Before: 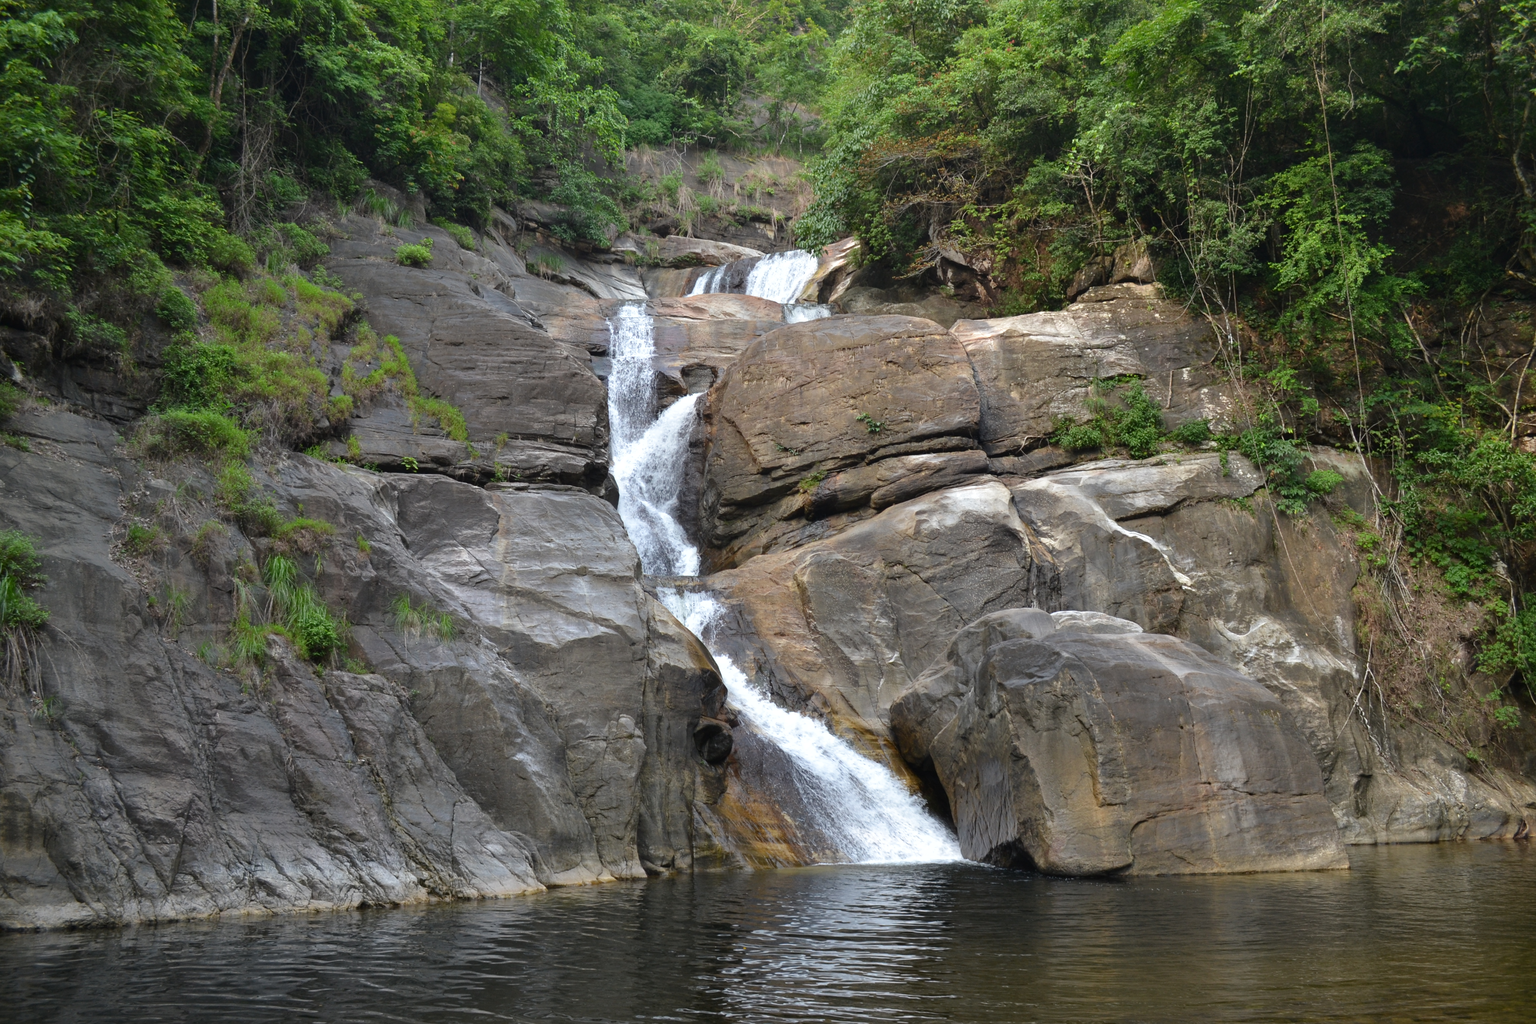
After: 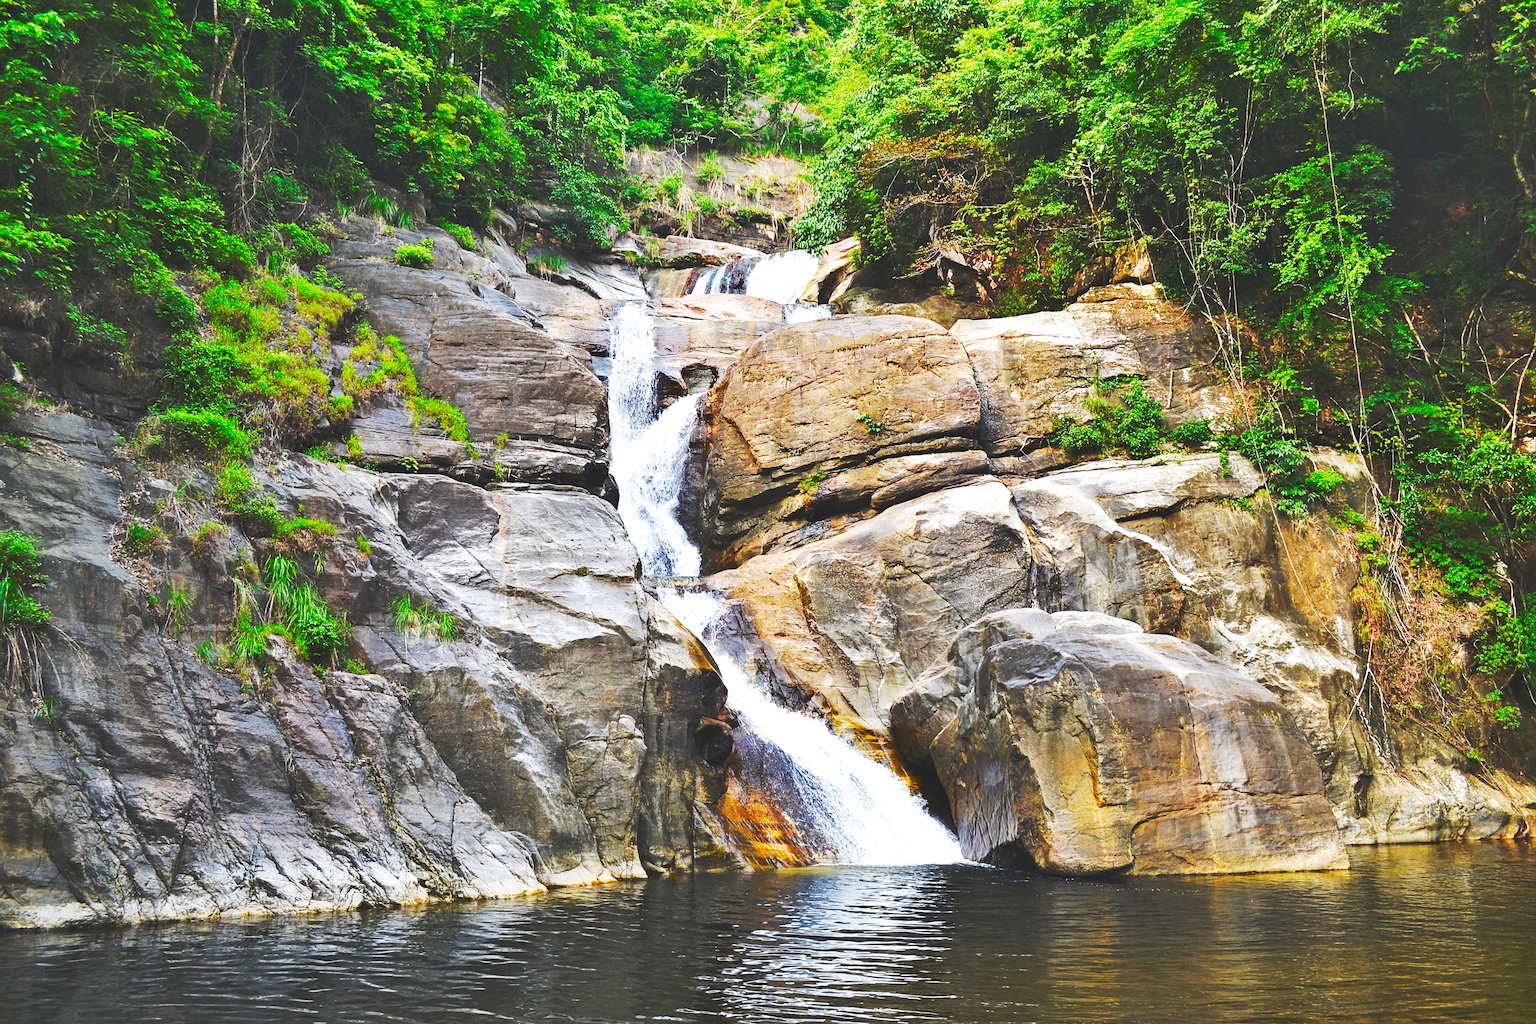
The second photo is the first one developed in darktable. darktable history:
color balance rgb: perceptual saturation grading › global saturation 20%, perceptual saturation grading › highlights -25%, perceptual saturation grading › shadows 25%
shadows and highlights: soften with gaussian
exposure: exposure 0.02 EV, compensate highlight preservation false
base curve: curves: ch0 [(0, 0.015) (0.085, 0.116) (0.134, 0.298) (0.19, 0.545) (0.296, 0.764) (0.599, 0.982) (1, 1)], preserve colors none
contrast brightness saturation: contrast 0.04, saturation 0.16
sharpen: on, module defaults
